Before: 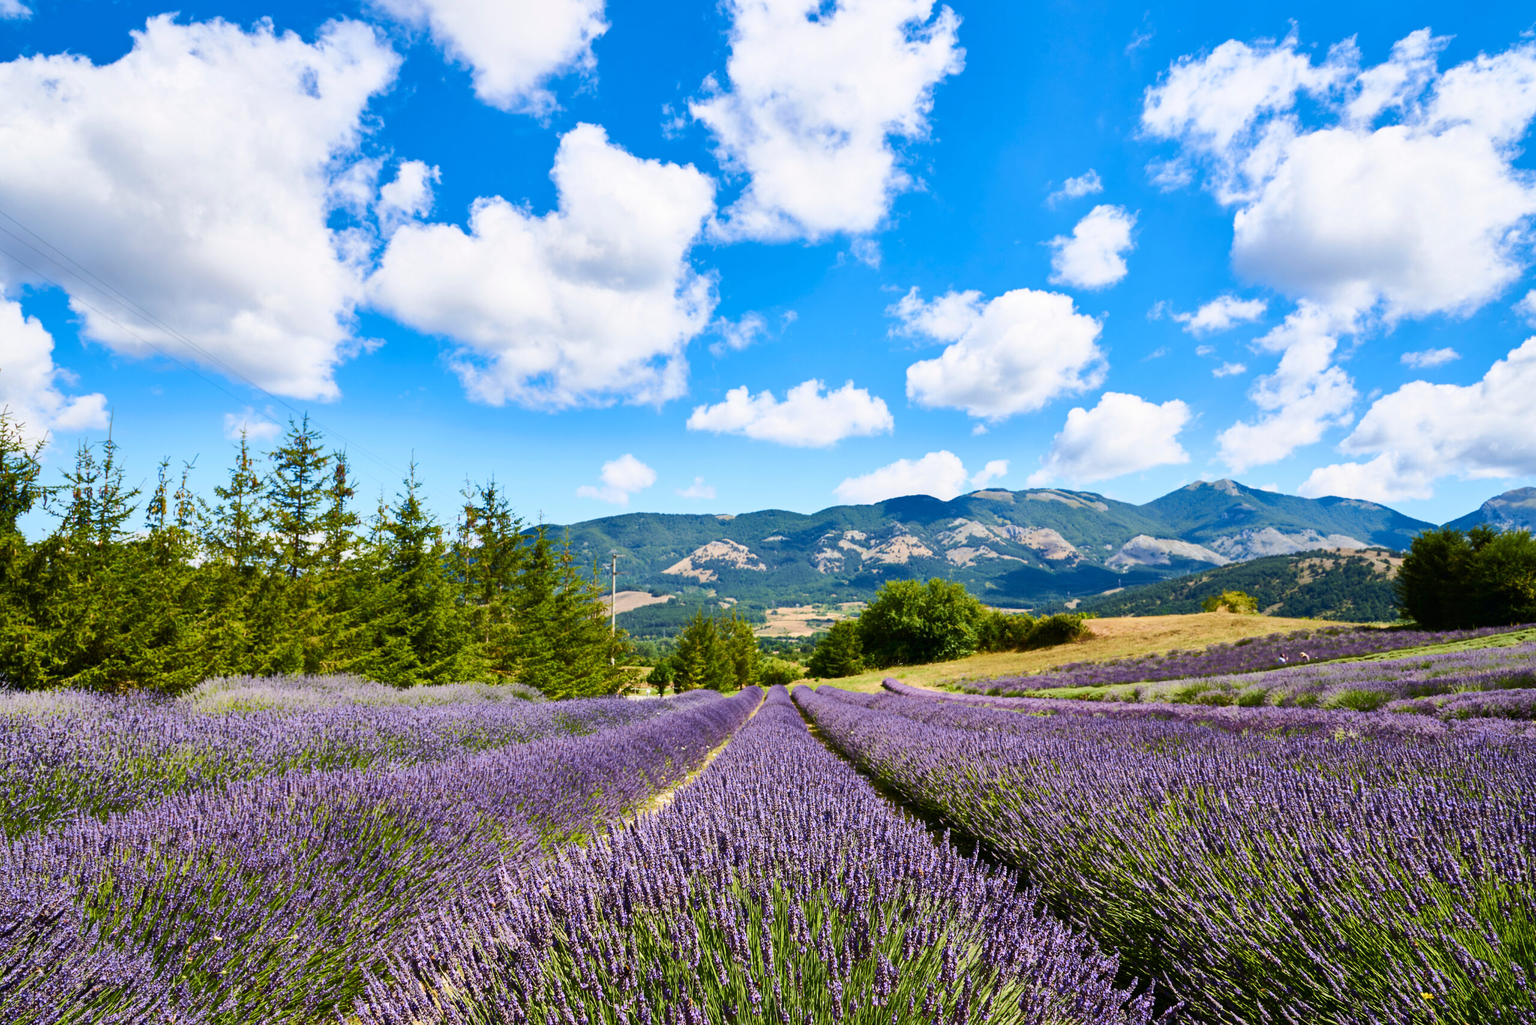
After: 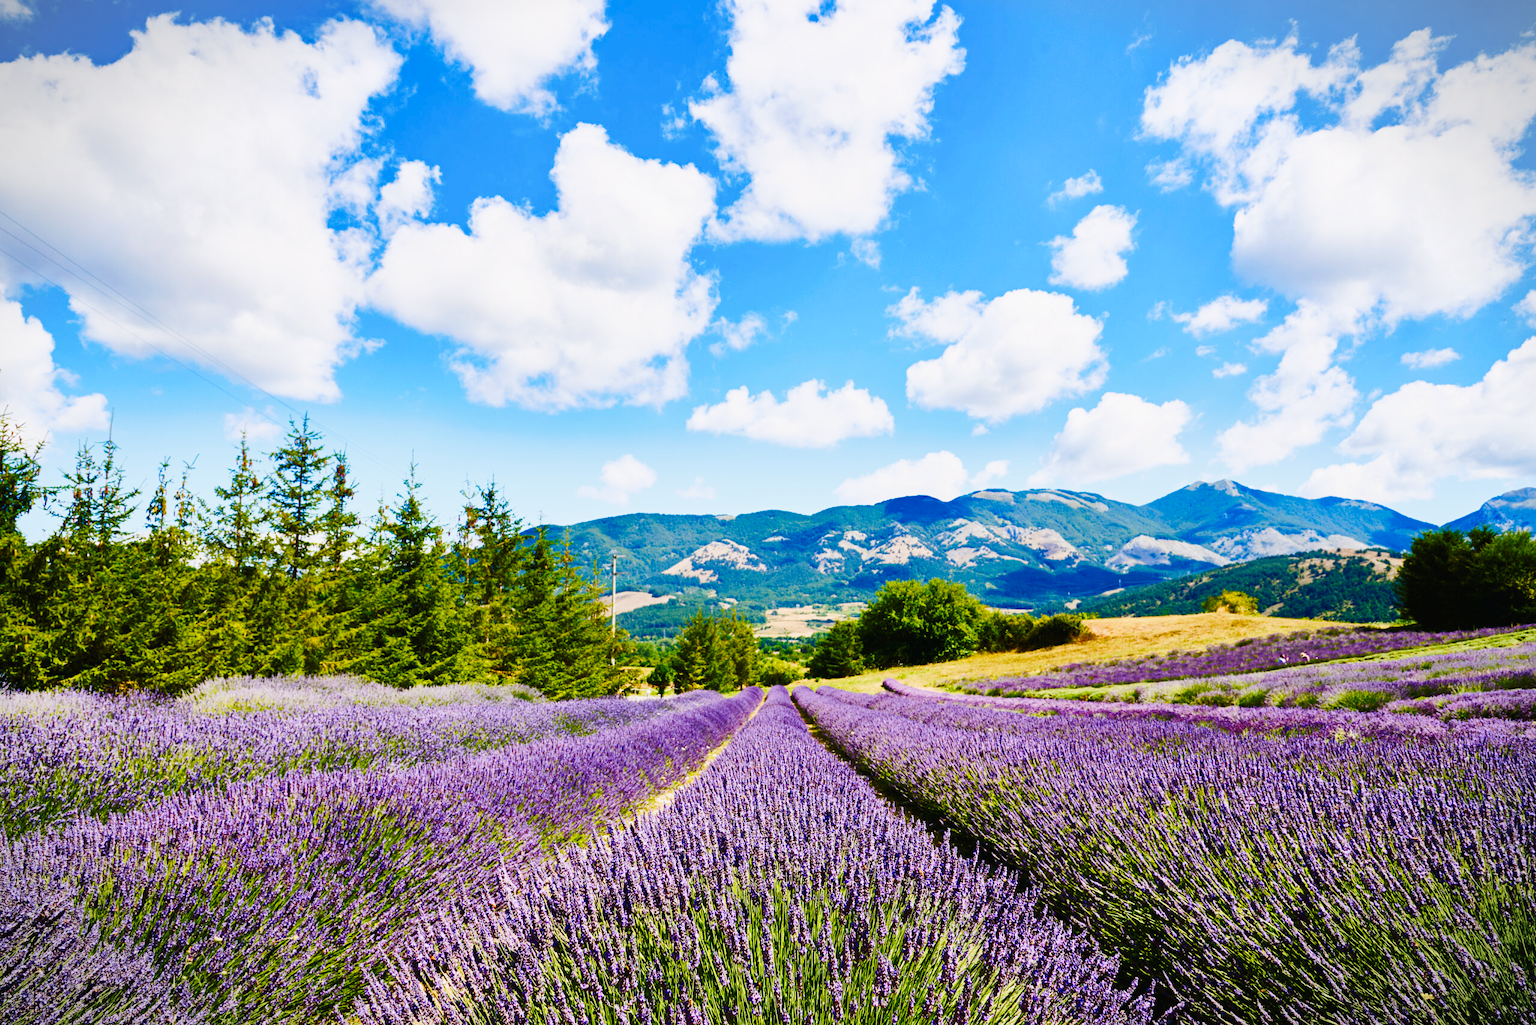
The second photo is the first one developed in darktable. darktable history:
vignetting: fall-off start 100.37%, width/height ratio 1.322
color balance rgb: highlights gain › chroma 0.246%, highlights gain › hue 332.68°, perceptual saturation grading › global saturation 46.295%, perceptual saturation grading › highlights -50.304%, perceptual saturation grading › shadows 30.044%
tone curve: curves: ch0 [(0, 0.012) (0.037, 0.03) (0.123, 0.092) (0.19, 0.157) (0.269, 0.27) (0.48, 0.57) (0.595, 0.695) (0.718, 0.823) (0.855, 0.913) (1, 0.982)]; ch1 [(0, 0) (0.243, 0.245) (0.422, 0.415) (0.493, 0.495) (0.508, 0.506) (0.536, 0.542) (0.569, 0.611) (0.611, 0.662) (0.769, 0.807) (1, 1)]; ch2 [(0, 0) (0.249, 0.216) (0.349, 0.321) (0.424, 0.442) (0.476, 0.483) (0.498, 0.499) (0.517, 0.519) (0.532, 0.56) (0.569, 0.624) (0.614, 0.667) (0.706, 0.757) (0.808, 0.809) (0.991, 0.968)], preserve colors none
